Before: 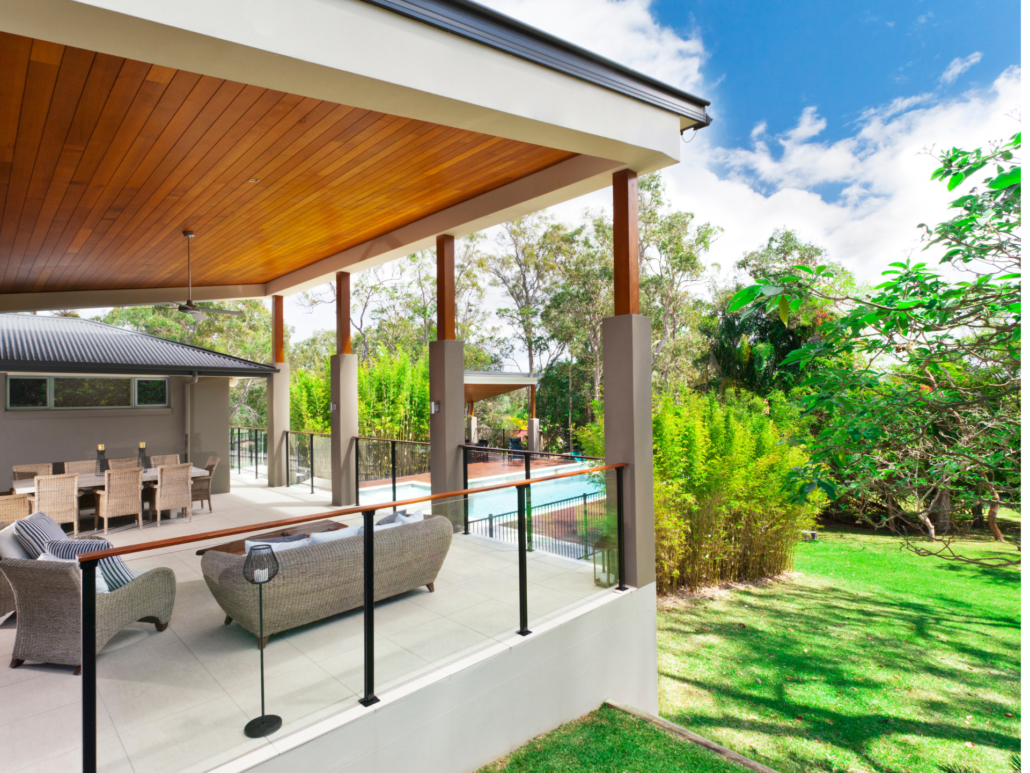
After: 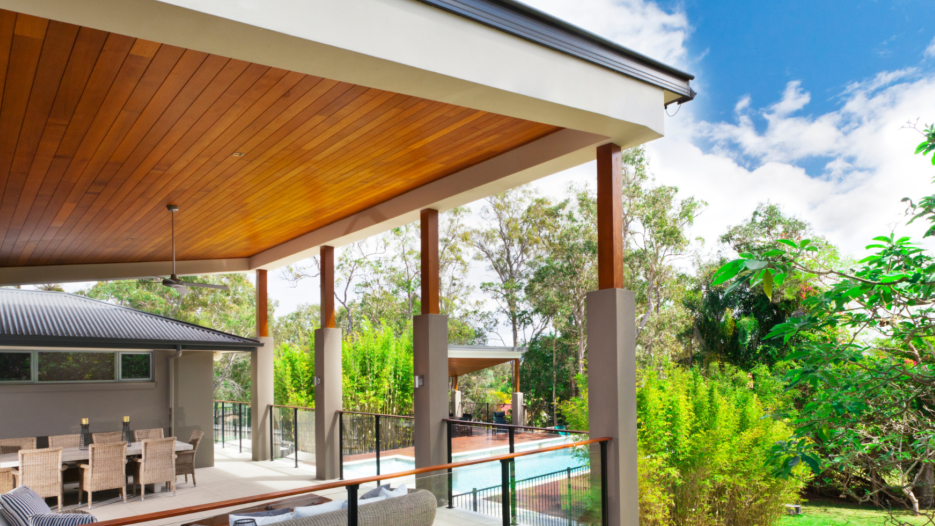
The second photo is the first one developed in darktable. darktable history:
crop: left 1.616%, top 3.366%, right 7.552%, bottom 28.512%
